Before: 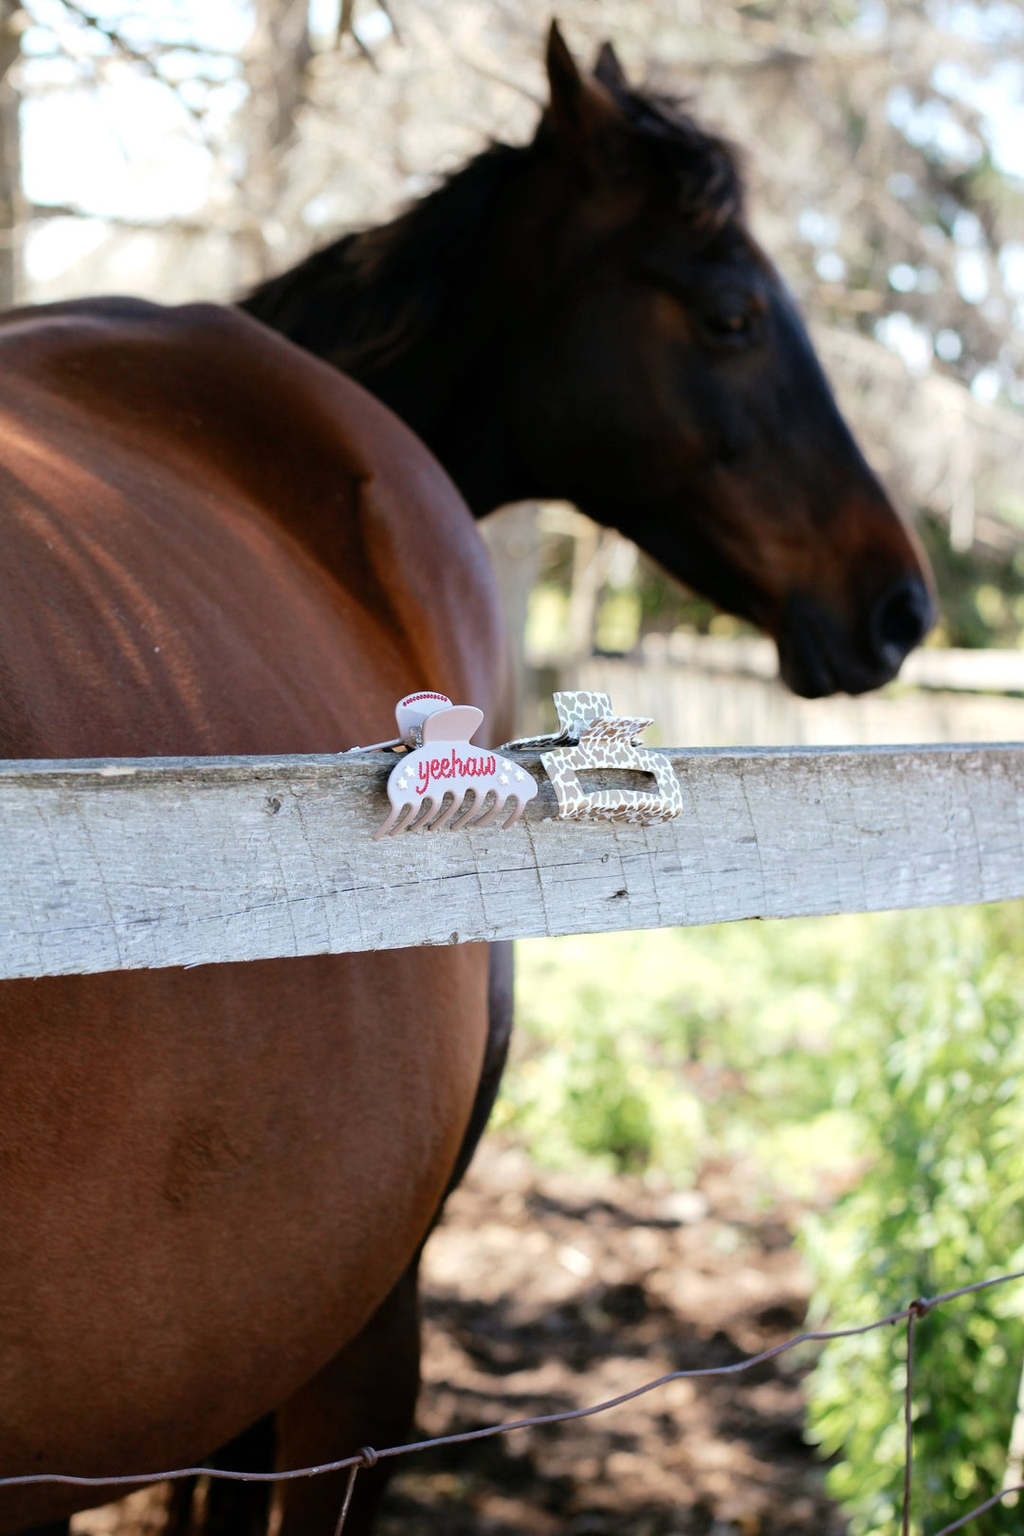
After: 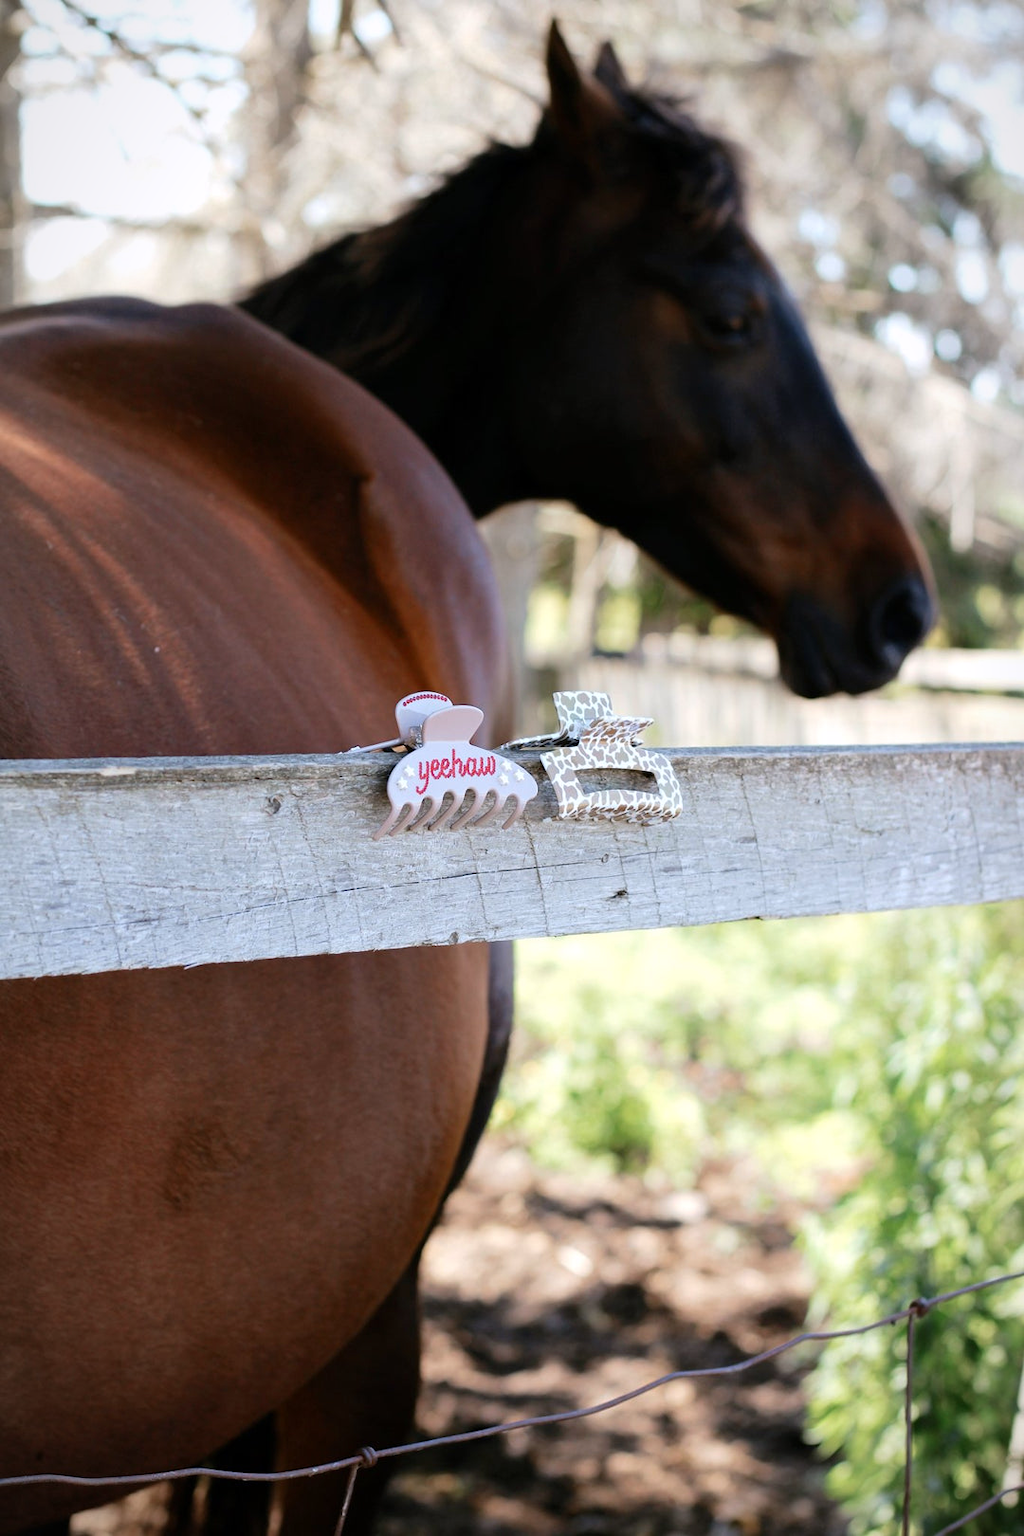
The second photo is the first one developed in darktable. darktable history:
vignetting: fall-off start 97%, fall-off radius 100%, width/height ratio 0.609, unbound false
white balance: red 1.004, blue 1.024
